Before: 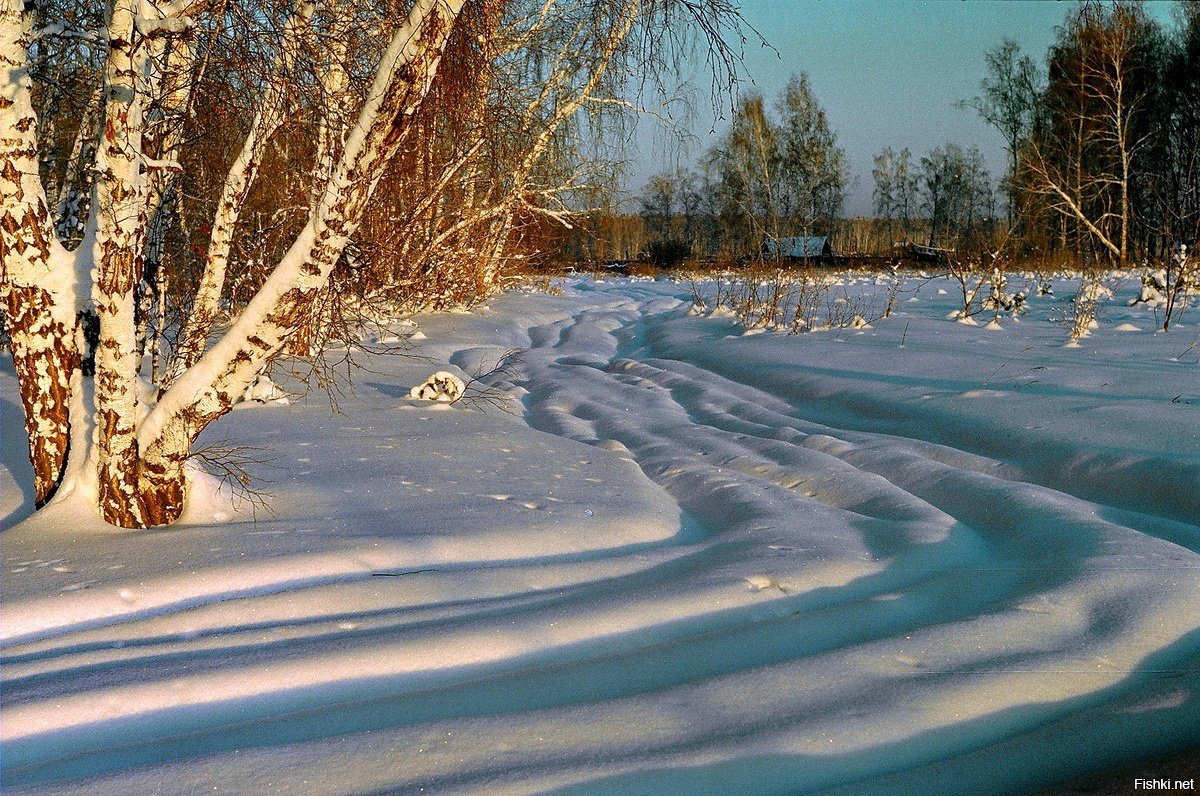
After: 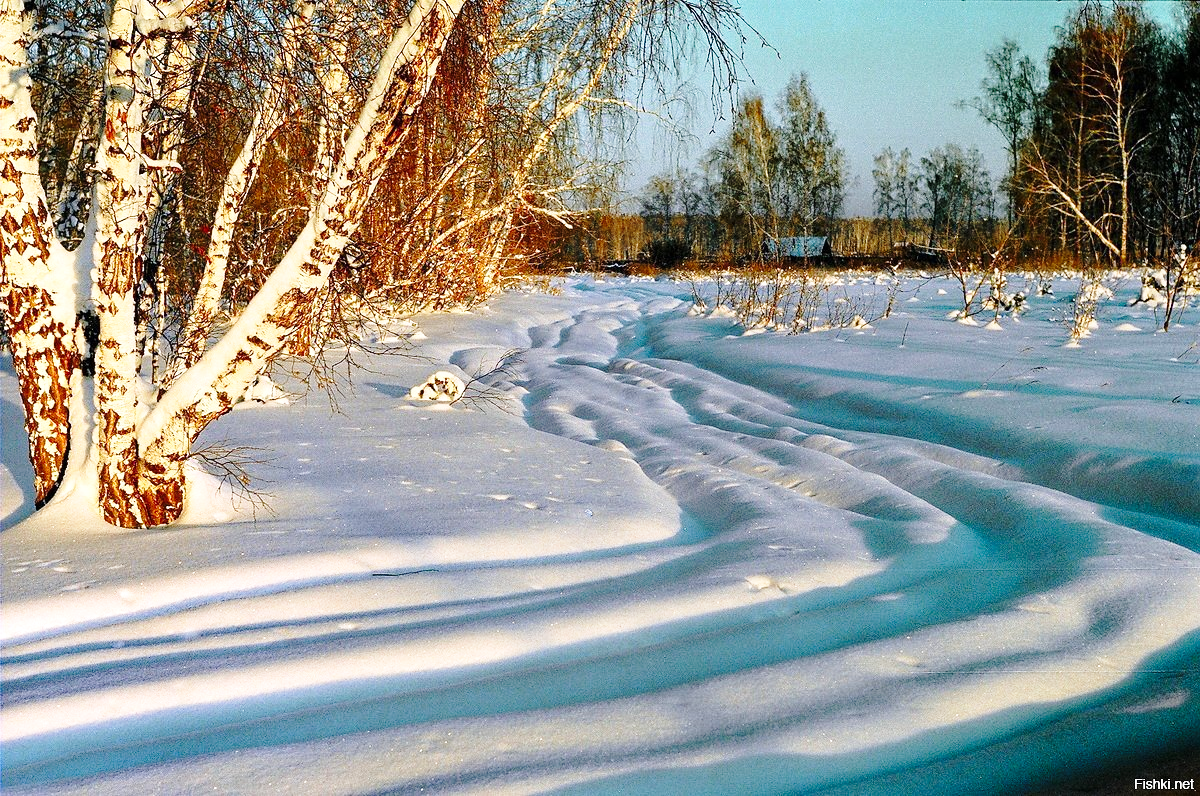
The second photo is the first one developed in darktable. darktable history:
base curve: curves: ch0 [(0, 0) (0.028, 0.03) (0.121, 0.232) (0.46, 0.748) (0.859, 0.968) (1, 1)], preserve colors none
levels: levels [0, 0.492, 0.984]
